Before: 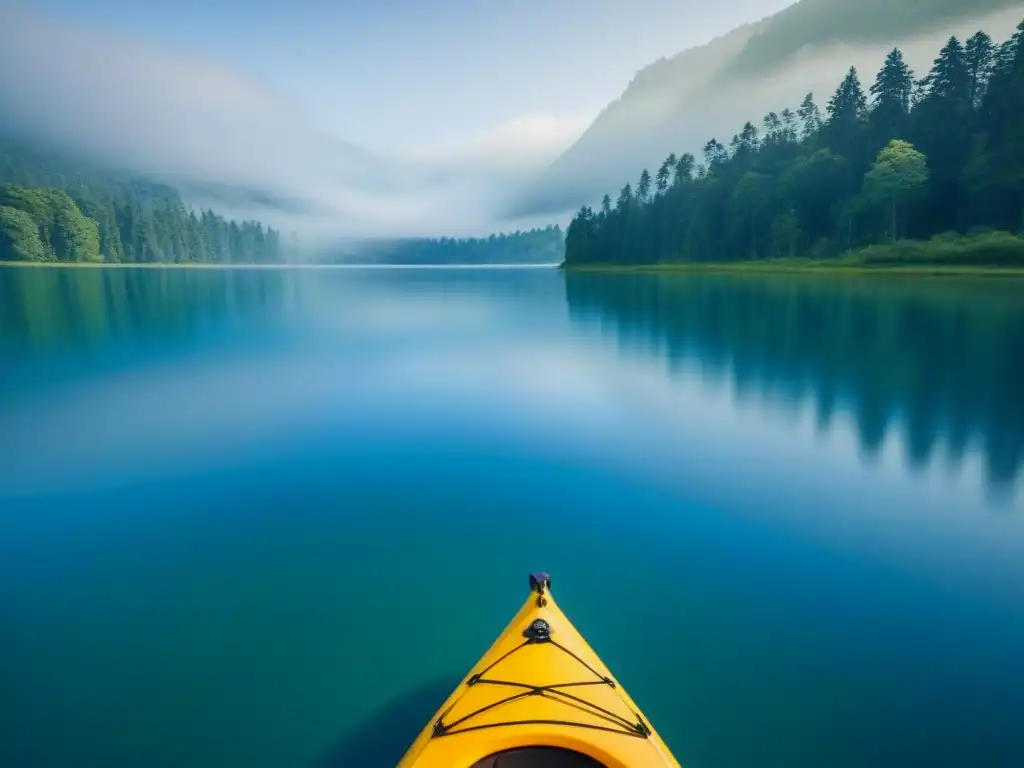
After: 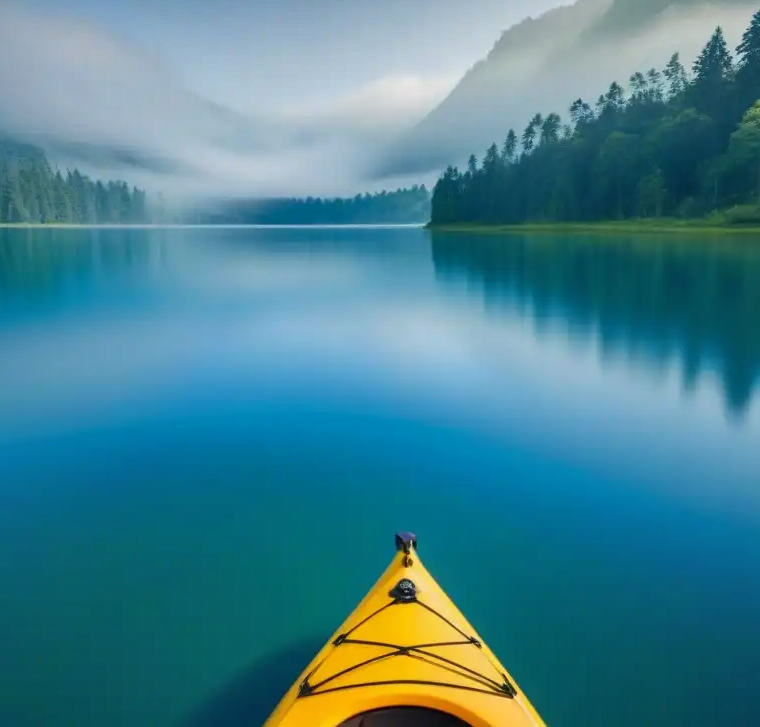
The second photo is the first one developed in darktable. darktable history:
shadows and highlights: radius 108.52, shadows 44.07, highlights -67.8, low approximation 0.01, soften with gaussian
crop and rotate: left 13.15%, top 5.251%, right 12.609%
